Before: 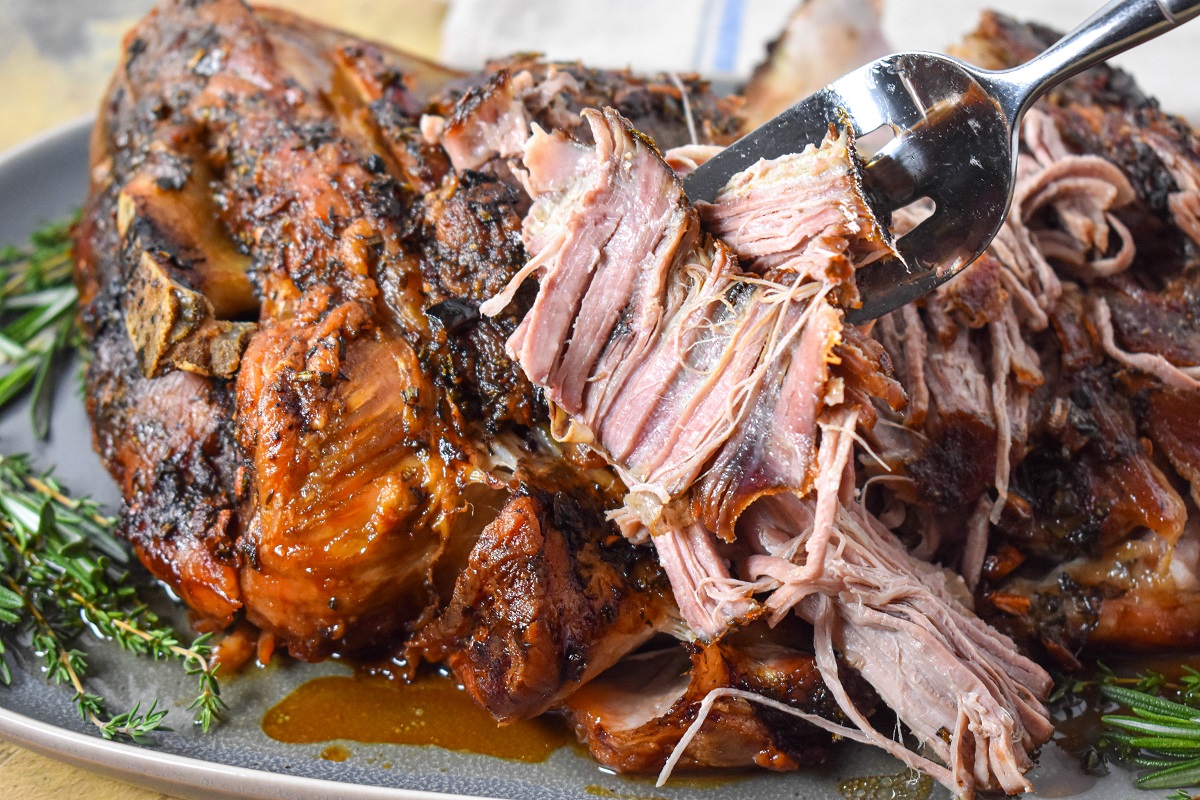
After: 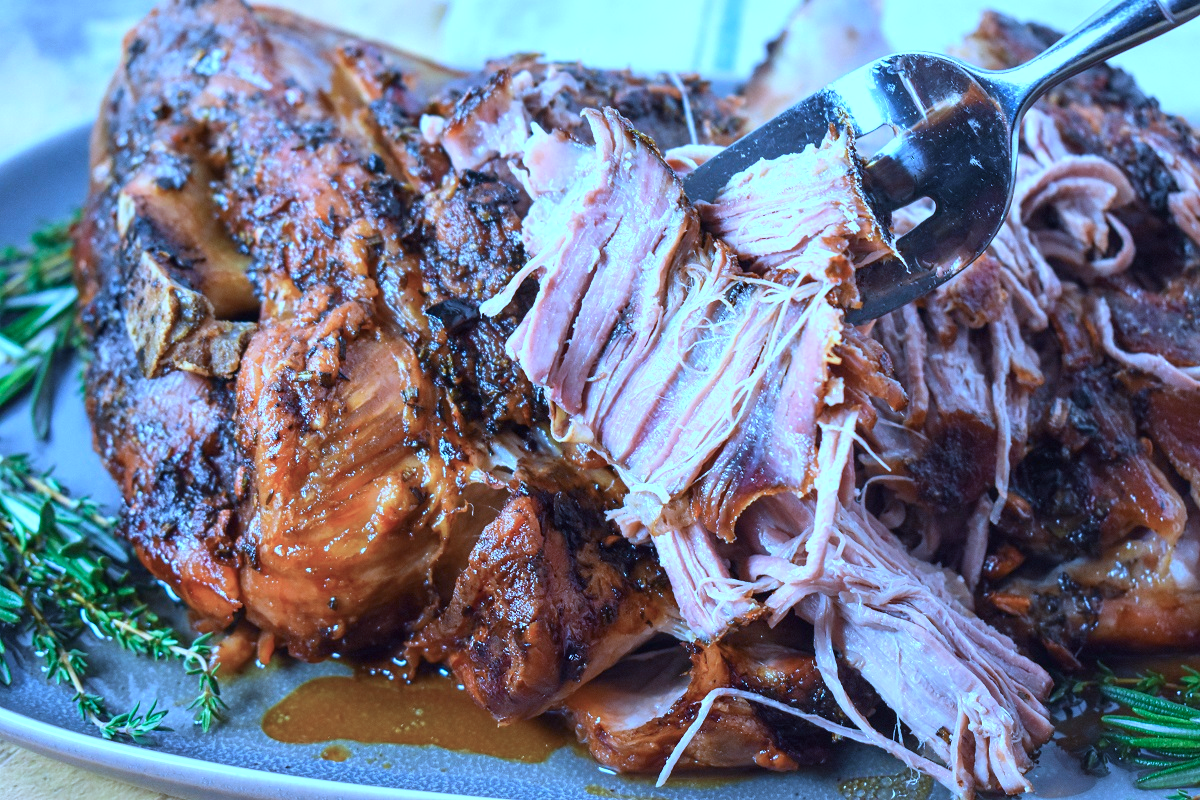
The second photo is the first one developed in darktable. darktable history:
color calibration: illuminant as shot in camera, x 0.443, y 0.411, temperature 2924.73 K
exposure: exposure 0.201 EV, compensate highlight preservation false
